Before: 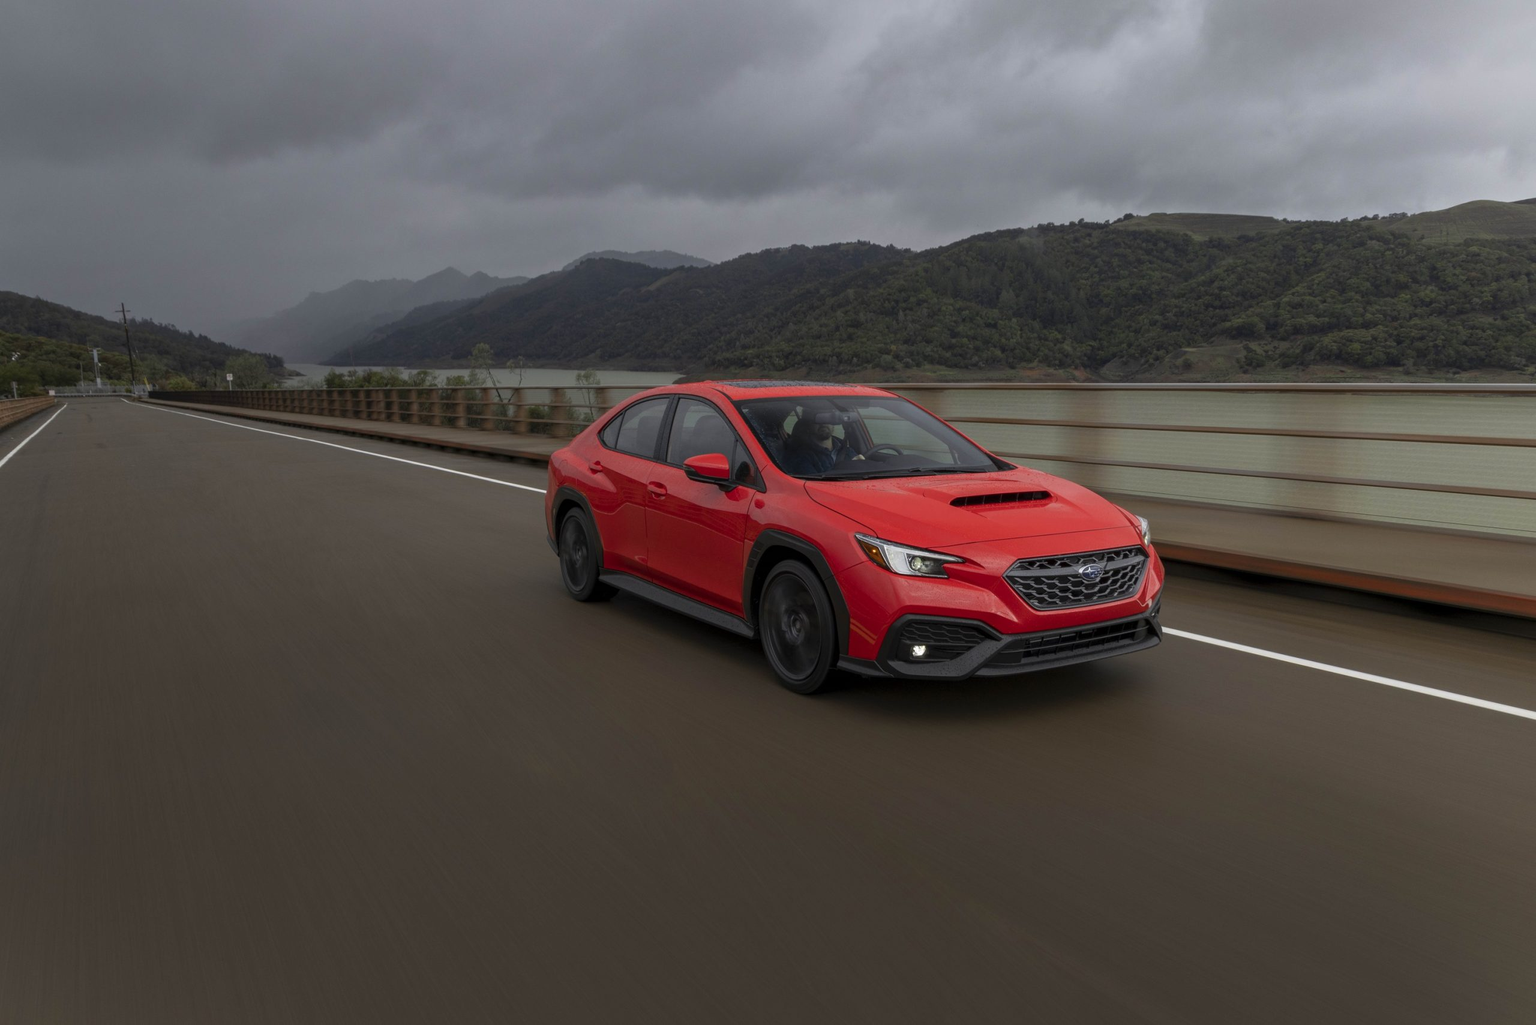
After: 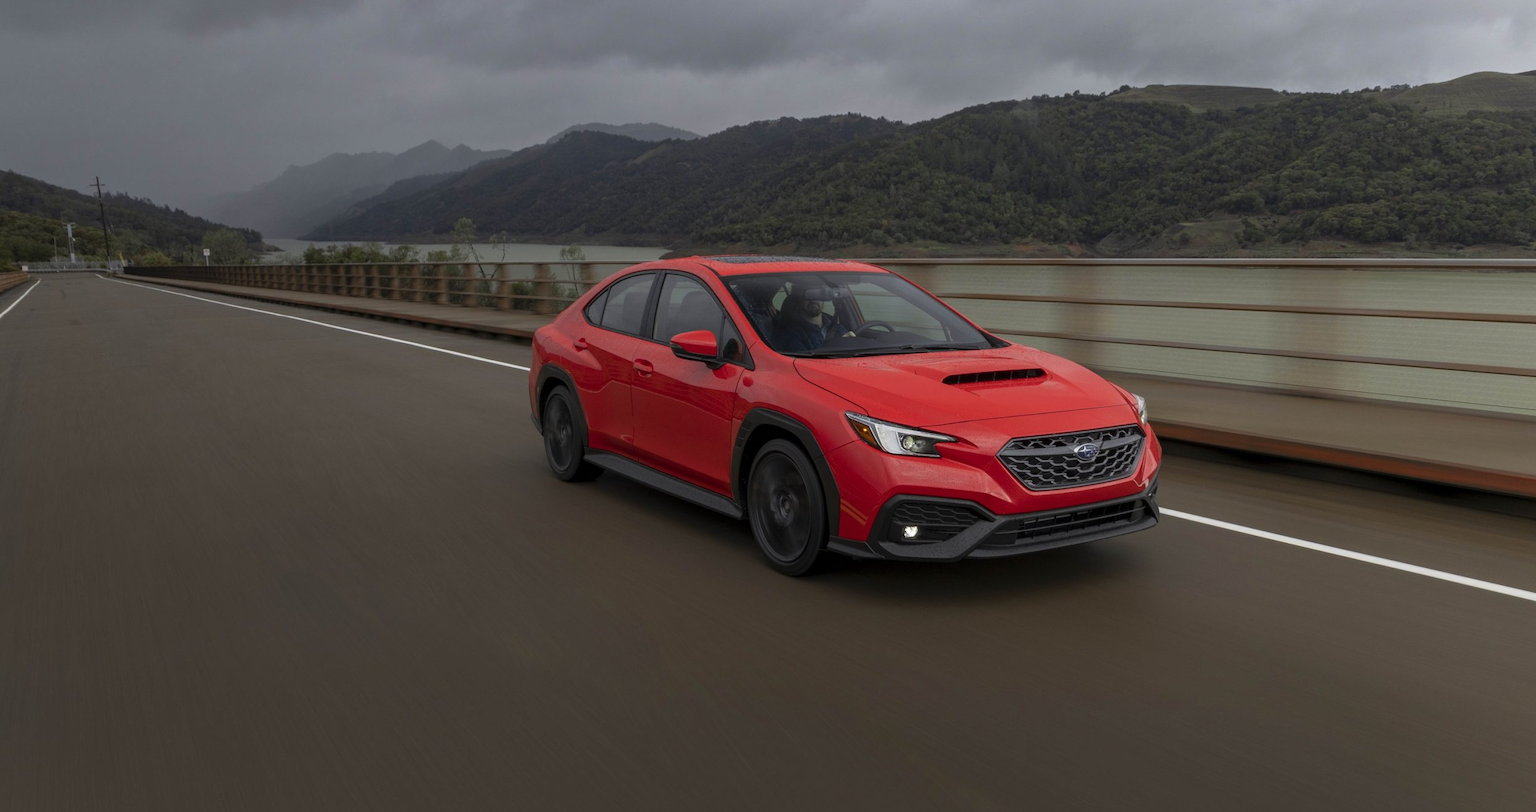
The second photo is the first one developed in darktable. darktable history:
crop and rotate: left 1.799%, top 12.732%, right 0.293%, bottom 9.591%
